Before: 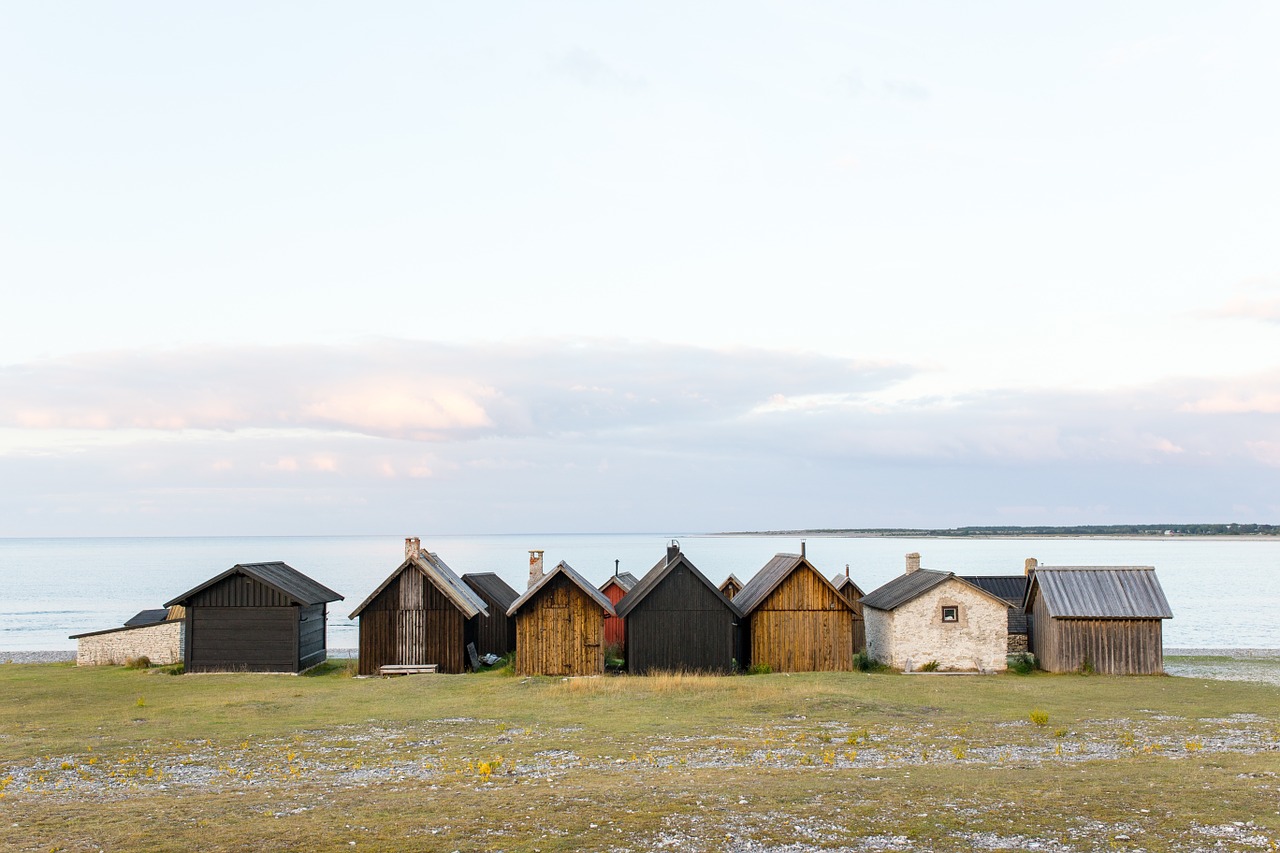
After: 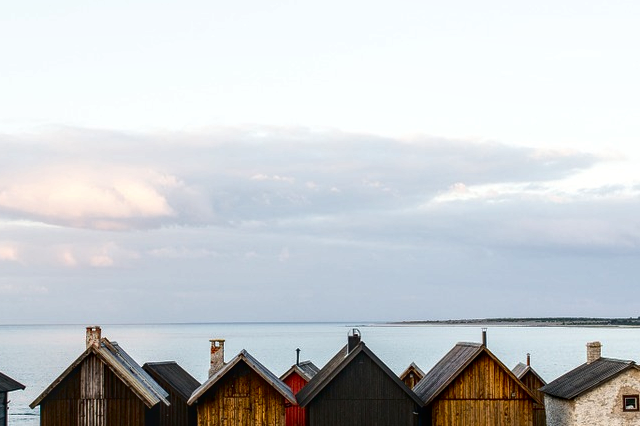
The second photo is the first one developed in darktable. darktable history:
local contrast: on, module defaults
crop: left 24.976%, top 24.839%, right 24.901%, bottom 25.137%
contrast brightness saturation: contrast 0.099, brightness -0.275, saturation 0.14
